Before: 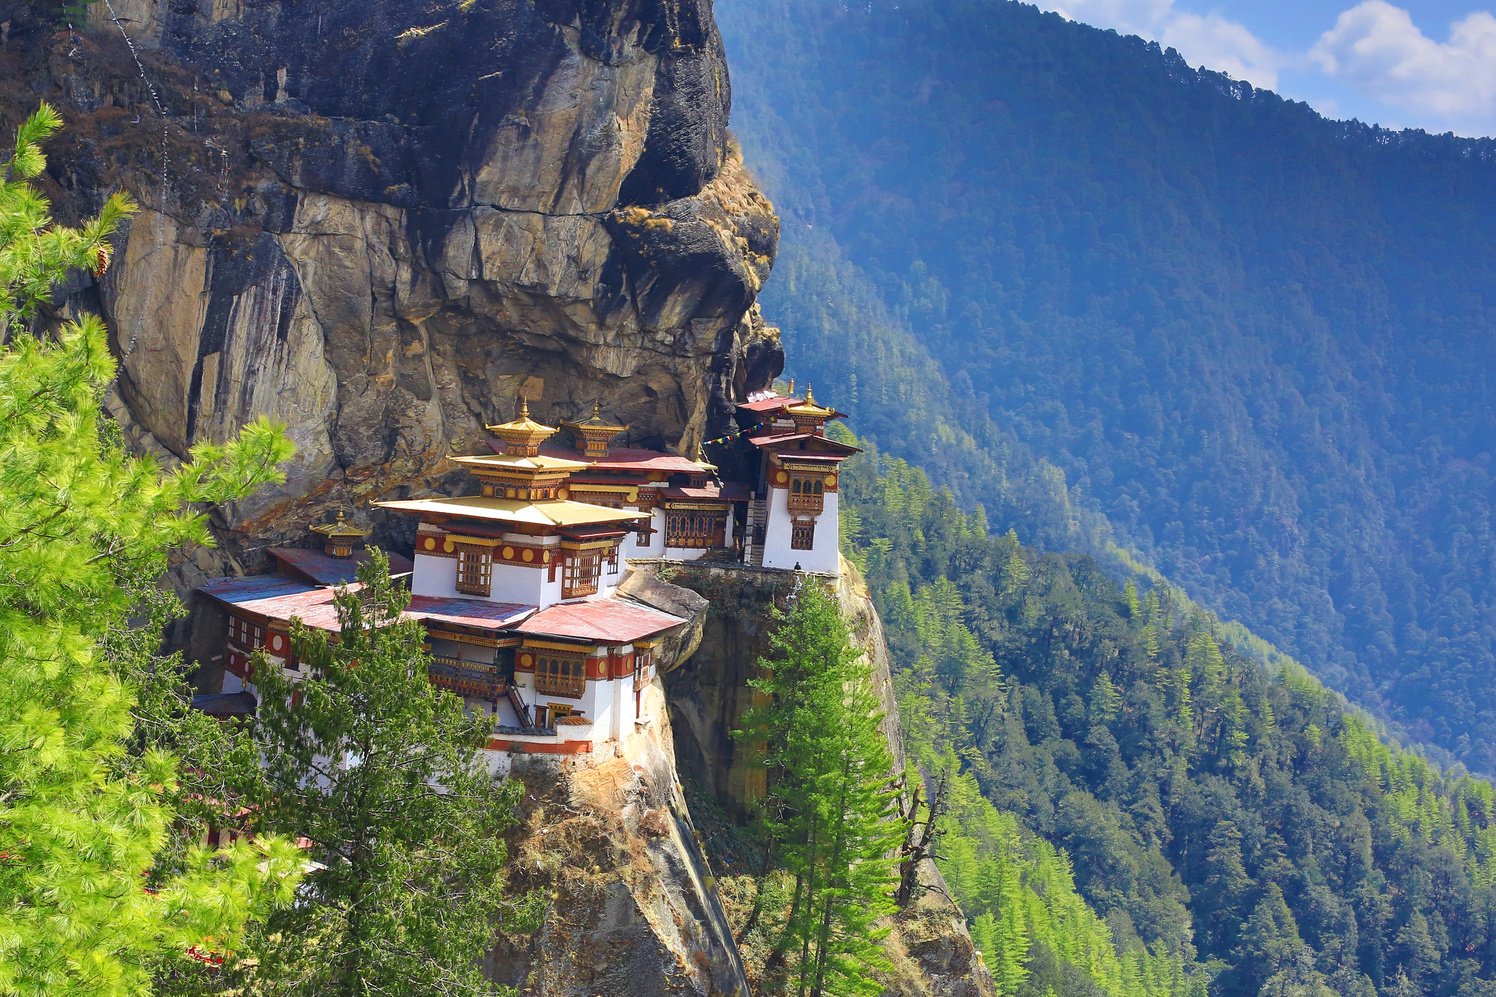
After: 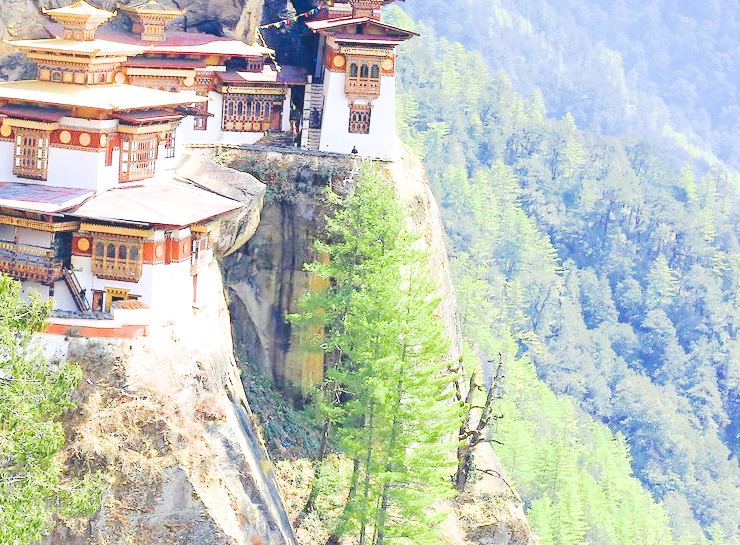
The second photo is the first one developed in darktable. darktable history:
tone equalizer: on, module defaults
filmic rgb: black relative exposure -5 EV, hardness 2.88, contrast 1.2, highlights saturation mix -30%
exposure: black level correction 0, exposure 2.088 EV, compensate exposure bias true, compensate highlight preservation false
crop: left 29.672%, top 41.786%, right 20.851%, bottom 3.487%
white balance: red 0.986, blue 1.01
tone curve: curves: ch0 [(0, 0) (0.003, 0.14) (0.011, 0.141) (0.025, 0.141) (0.044, 0.142) (0.069, 0.146) (0.1, 0.151) (0.136, 0.16) (0.177, 0.182) (0.224, 0.214) (0.277, 0.272) (0.335, 0.35) (0.399, 0.453) (0.468, 0.548) (0.543, 0.634) (0.623, 0.715) (0.709, 0.778) (0.801, 0.848) (0.898, 0.902) (1, 1)], preserve colors none
